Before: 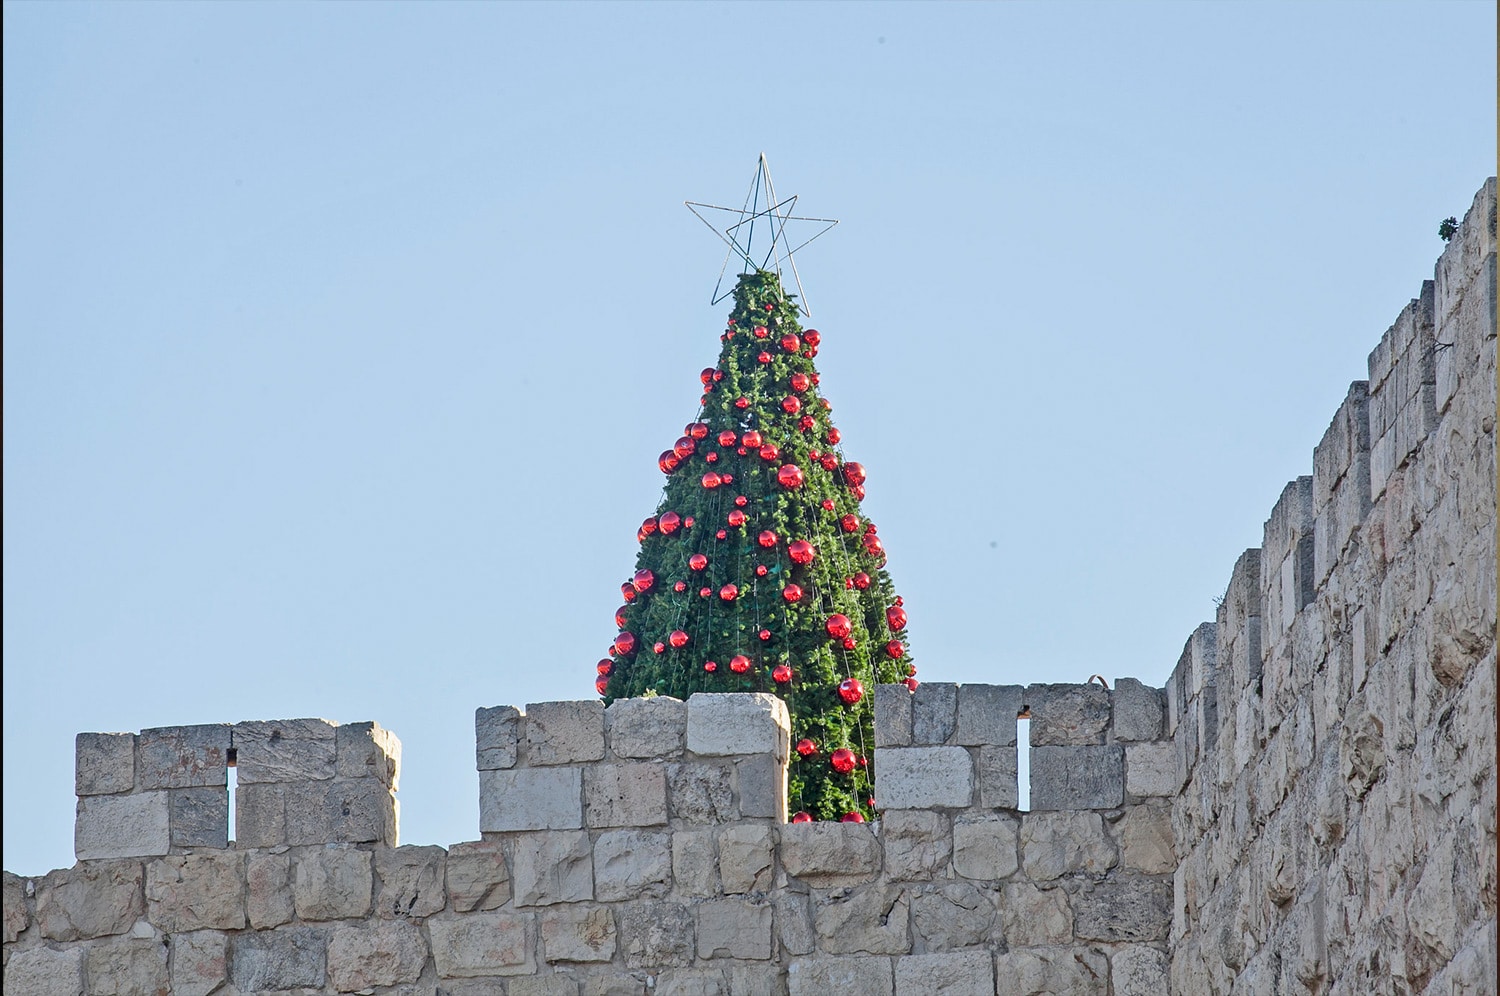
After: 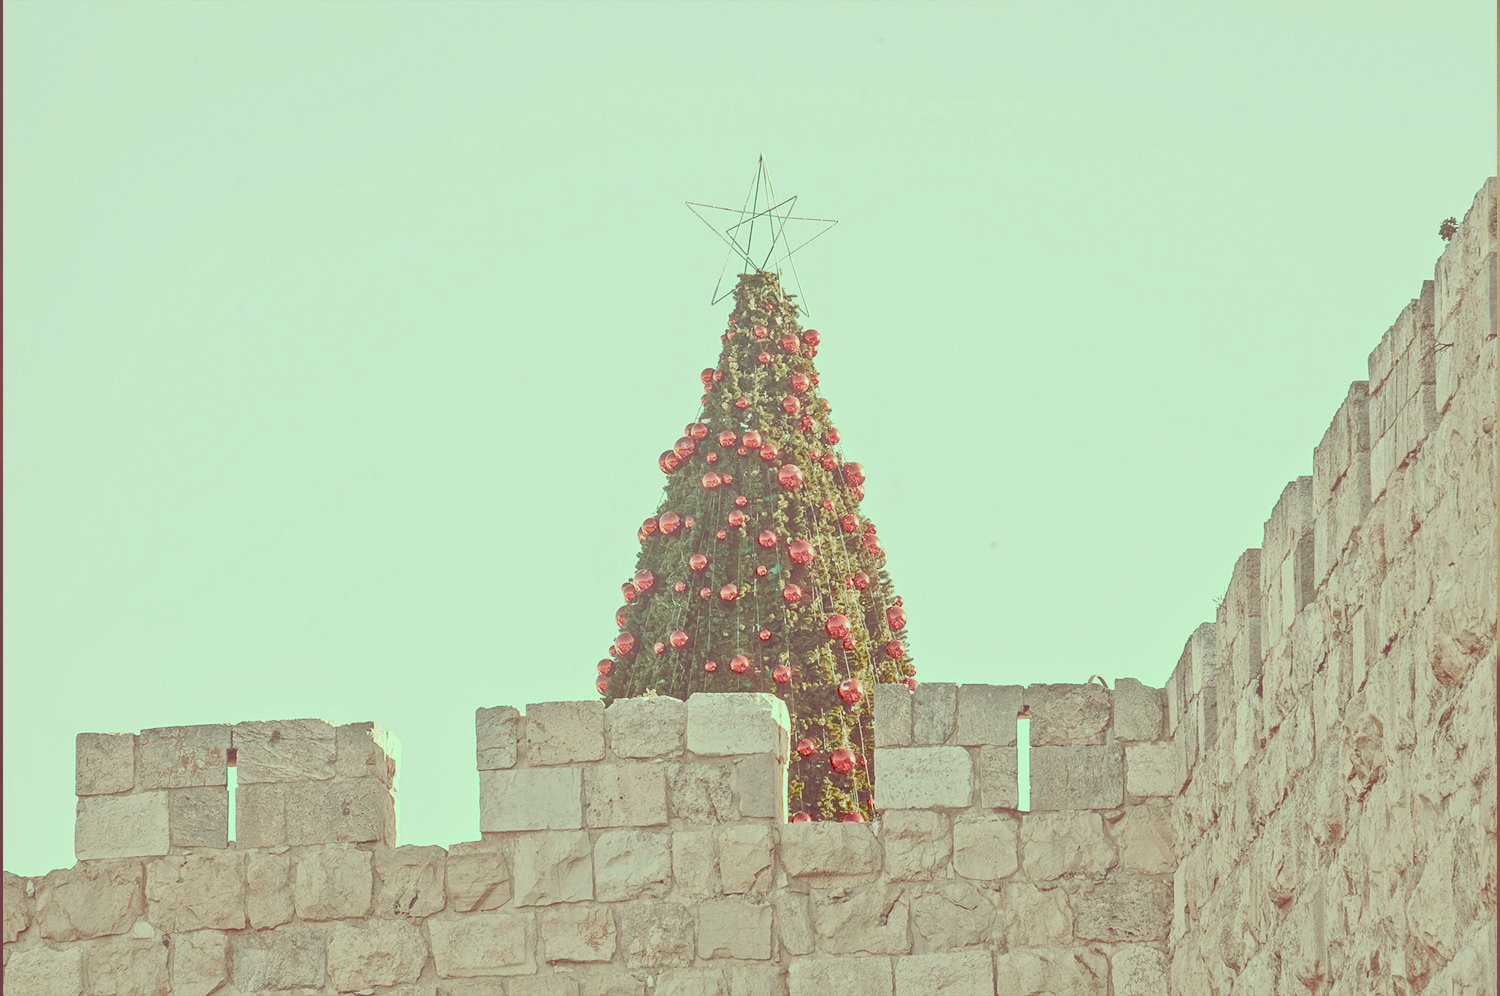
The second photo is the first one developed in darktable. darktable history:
tone curve: curves: ch0 [(0, 0) (0.003, 0.275) (0.011, 0.288) (0.025, 0.309) (0.044, 0.326) (0.069, 0.346) (0.1, 0.37) (0.136, 0.396) (0.177, 0.432) (0.224, 0.473) (0.277, 0.516) (0.335, 0.566) (0.399, 0.611) (0.468, 0.661) (0.543, 0.711) (0.623, 0.761) (0.709, 0.817) (0.801, 0.867) (0.898, 0.911) (1, 1)], preserve colors none
color look up table: target L [83.82, 85.51, 53.35, 71.43, 60.5, 63.77, 70.01, 63.28, 48.87, 55.07, 30.48, 37.7, 19.46, 11.68, 201.47, 78.67, 74.75, 38.93, 61.65, 56.22, 59.5, 25.1, 32.66, 38.47, 31.13, 27.83, 15.44, 3.776, 95.53, 81.23, 75.98, 69.15, 68.05, 48.91, 52.37, 46.47, 42.27, 25.74, 31.28, 28.81, 18.42, 14, 7.825, 90.53, 89.6, 75.01, 67.5, 50.27, 50.68], target a [-8.786, -18.09, -0.69, -53.68, -58.87, 3.221, -41.58, -35.64, -35.02, -6.724, 2.491, -27.45, -5.763, 27.66, 0, -7.044, 4.203, 41.2, 17.61, 37.65, 3.645, 60.96, 36.11, 47.14, 20.68, 30.92, 50.13, 27.27, -47.77, -11.61, -15.05, 6.084, -1.023, 55.75, 31.06, -20.74, 15.47, 42.42, 7.248, 35.51, 8.685, 17.14, 34.71, -71.31, -49.05, -18.97, -32.06, -34.71, -33.83], target b [62.39, 35.89, 81.18, 19.12, 42.85, 64.73, 27.77, 40.18, 51.86, 37.5, 51.75, 31.36, 18.97, 19.71, -0.001, 32.27, 40.26, 62.23, 22.71, 21.09, 27.01, 42.45, 55.51, 31.47, 41.96, 26.45, 26.14, 6.286, 30.37, 8.304, 14.53, -6.081, -10.63, -17.54, 3.737, -17.02, 4.29, 5.907, 19.38, -19.8, -20.04, -1.835, 12.72, 23.2, 21.42, 26.86, -7.018, 11.16, -1.386], num patches 49
